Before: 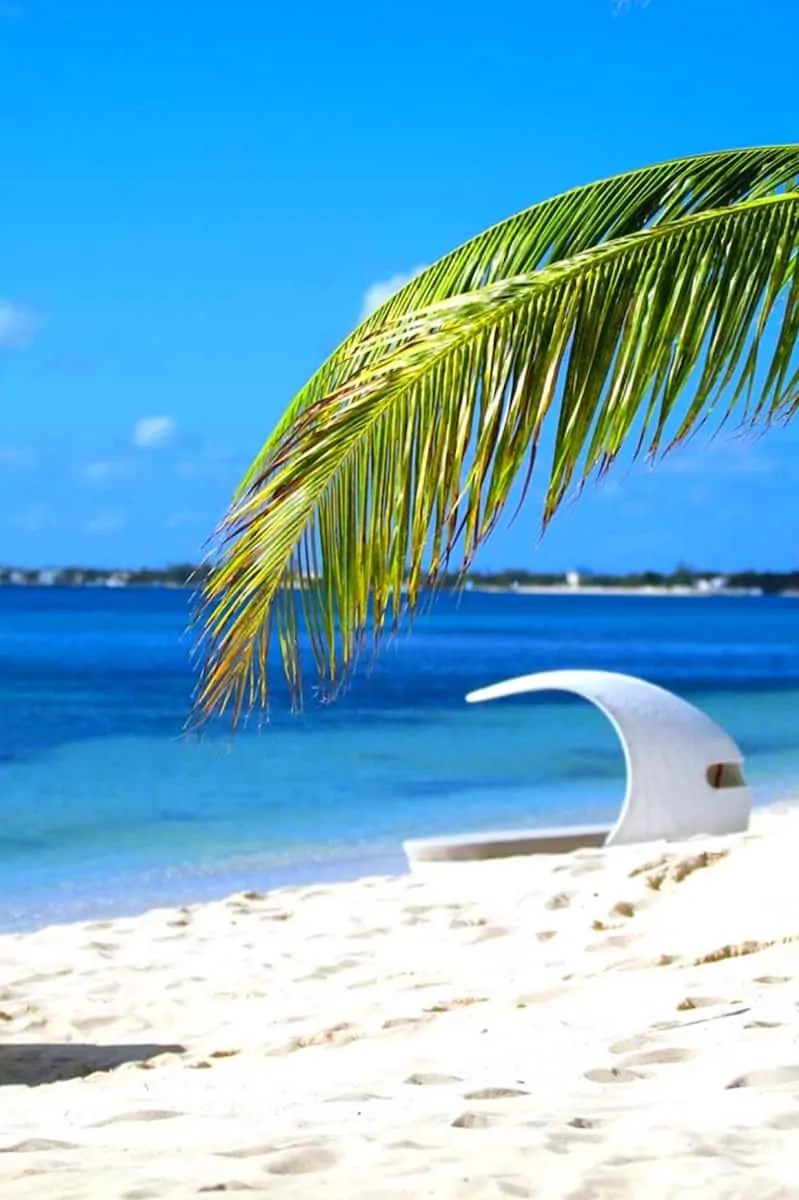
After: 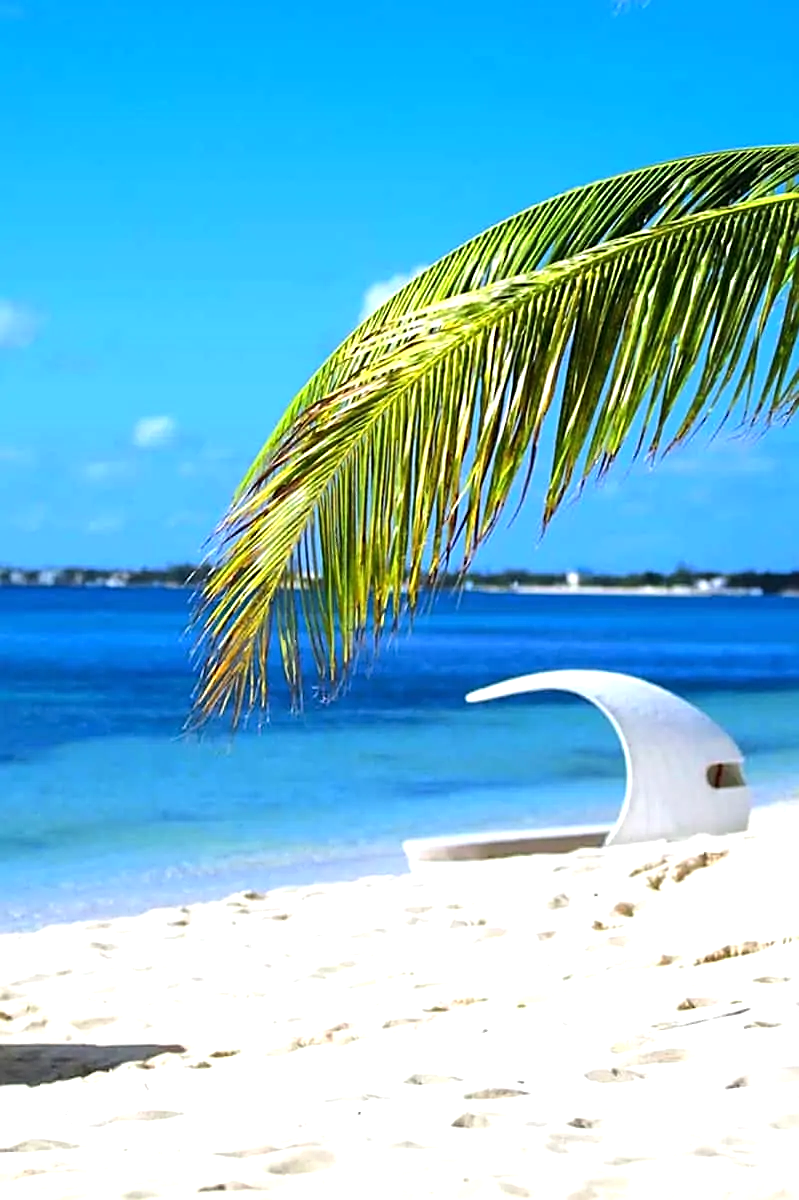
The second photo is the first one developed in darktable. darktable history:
sharpen: on, module defaults
tone equalizer: -8 EV -0.391 EV, -7 EV -0.416 EV, -6 EV -0.364 EV, -5 EV -0.219 EV, -3 EV 0.247 EV, -2 EV 0.319 EV, -1 EV 0.406 EV, +0 EV 0.405 EV, edges refinement/feathering 500, mask exposure compensation -1.57 EV, preserve details no
